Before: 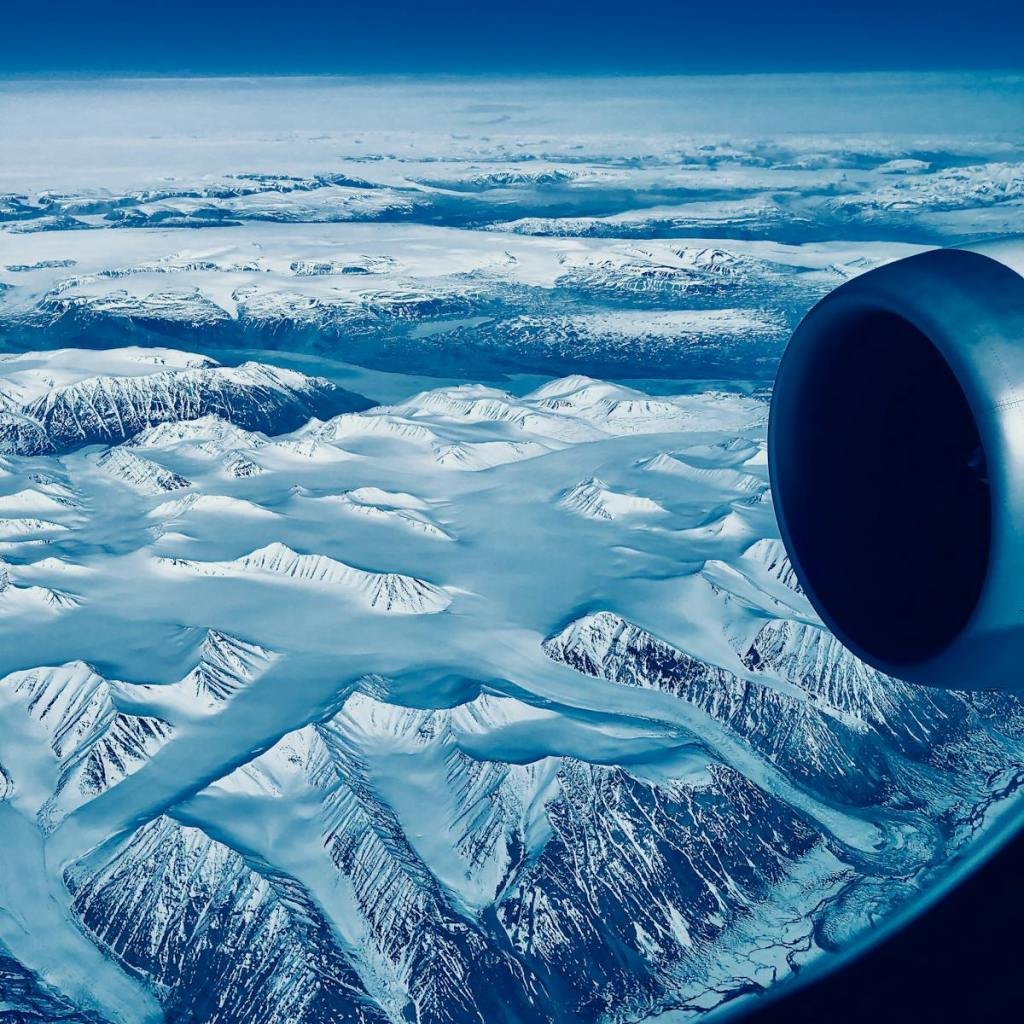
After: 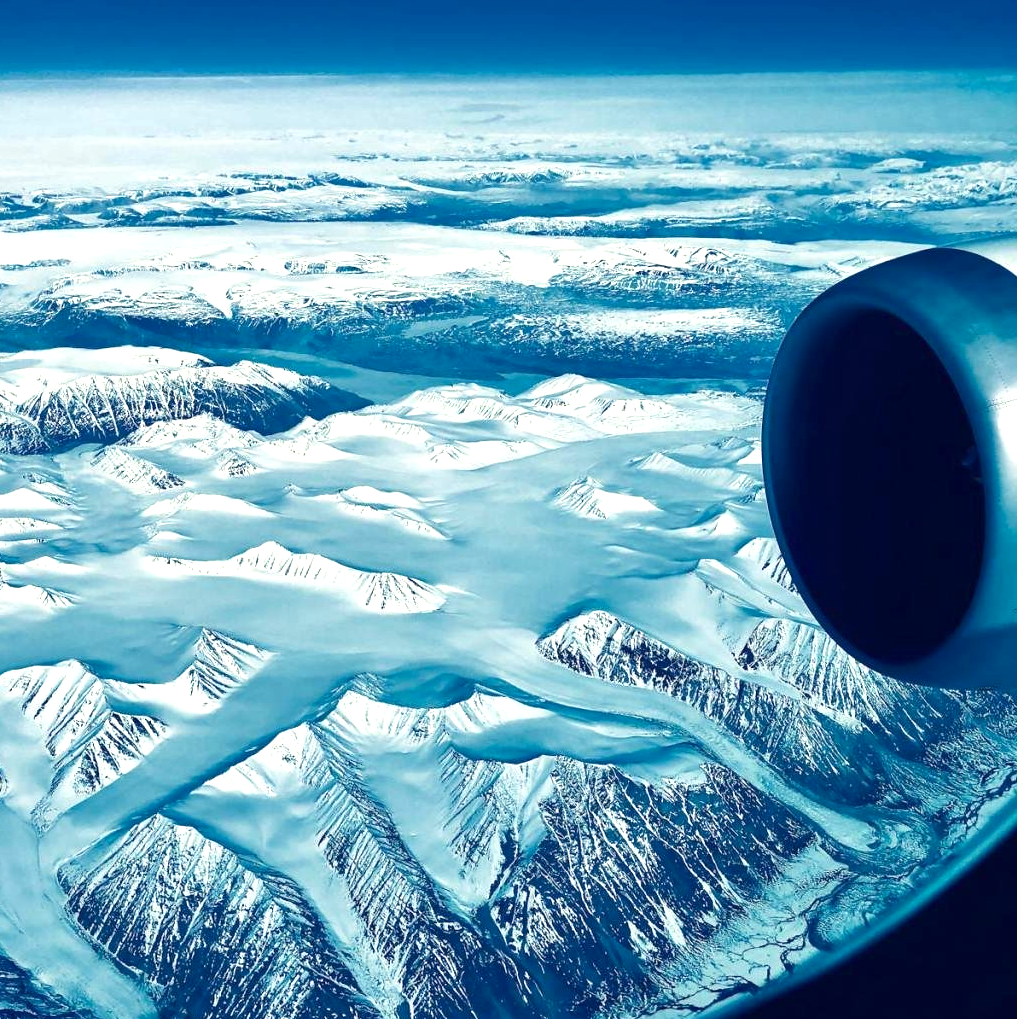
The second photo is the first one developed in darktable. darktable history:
white balance: red 1.045, blue 0.932
contrast brightness saturation: contrast 0.03, brightness -0.04
crop and rotate: left 0.614%, top 0.179%, bottom 0.309%
exposure: exposure 0.74 EV, compensate highlight preservation false
